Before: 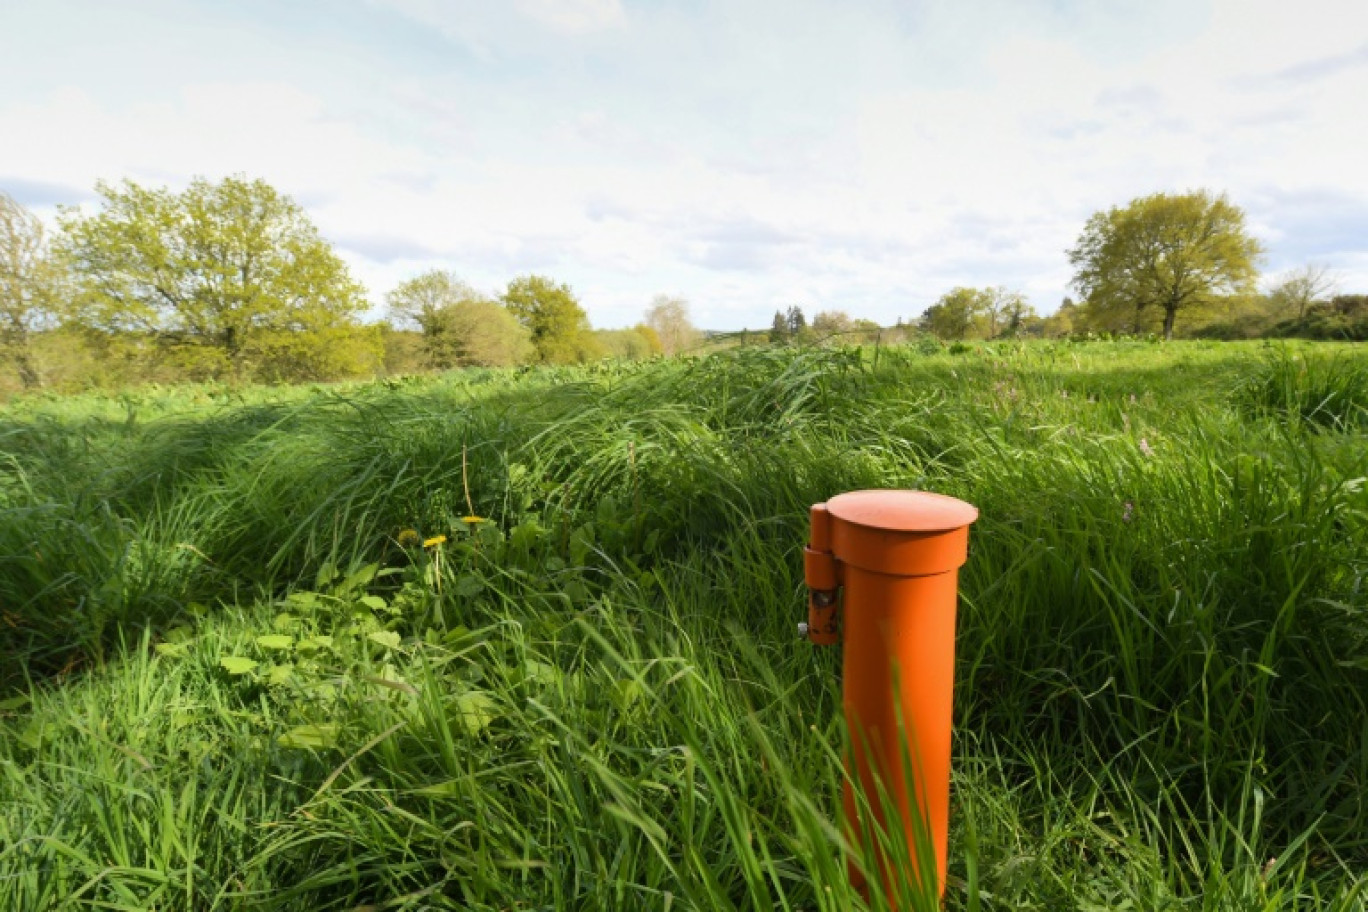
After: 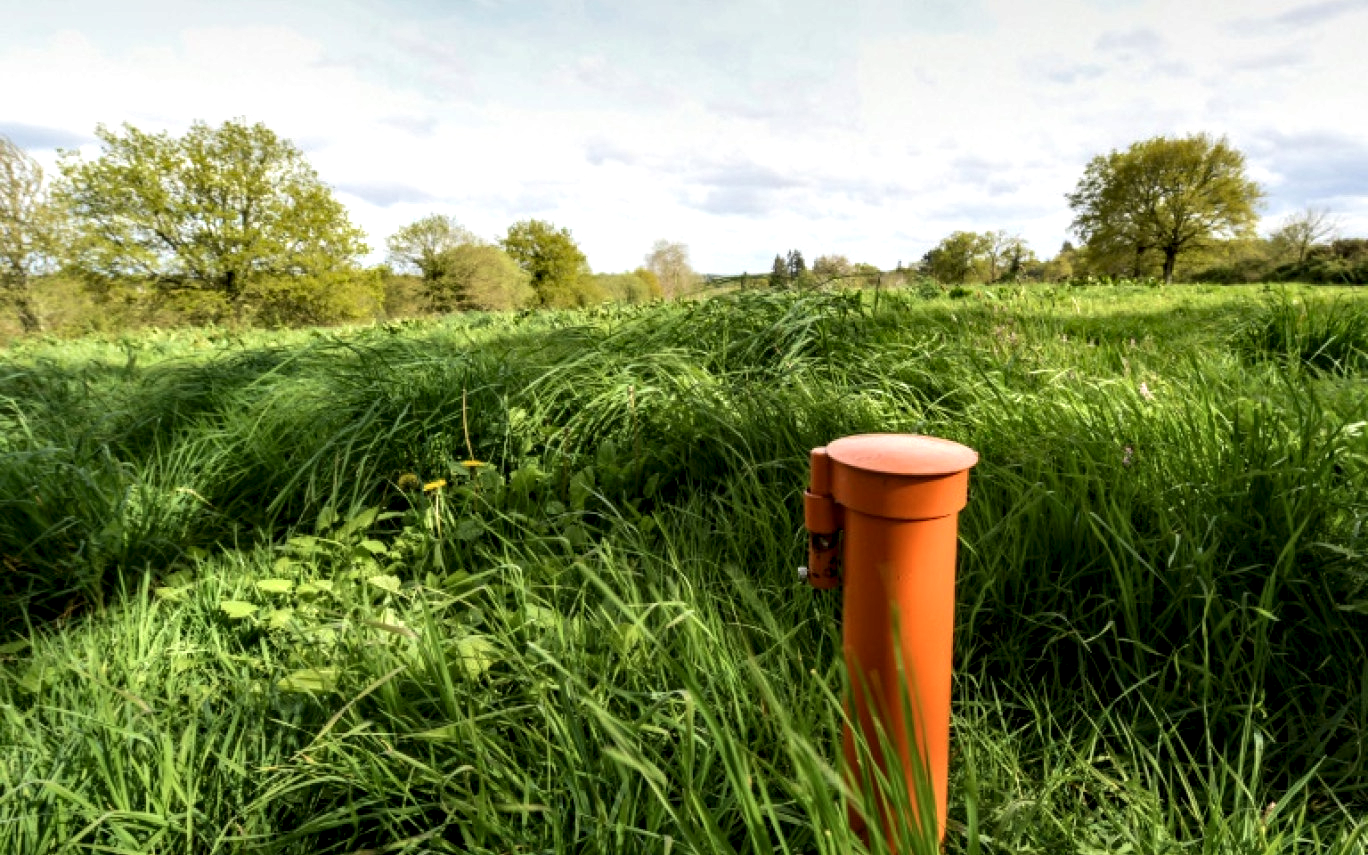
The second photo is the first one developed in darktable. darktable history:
local contrast: highlights 20%, shadows 70%, detail 170%
velvia: strength 15%
crop and rotate: top 6.25%
